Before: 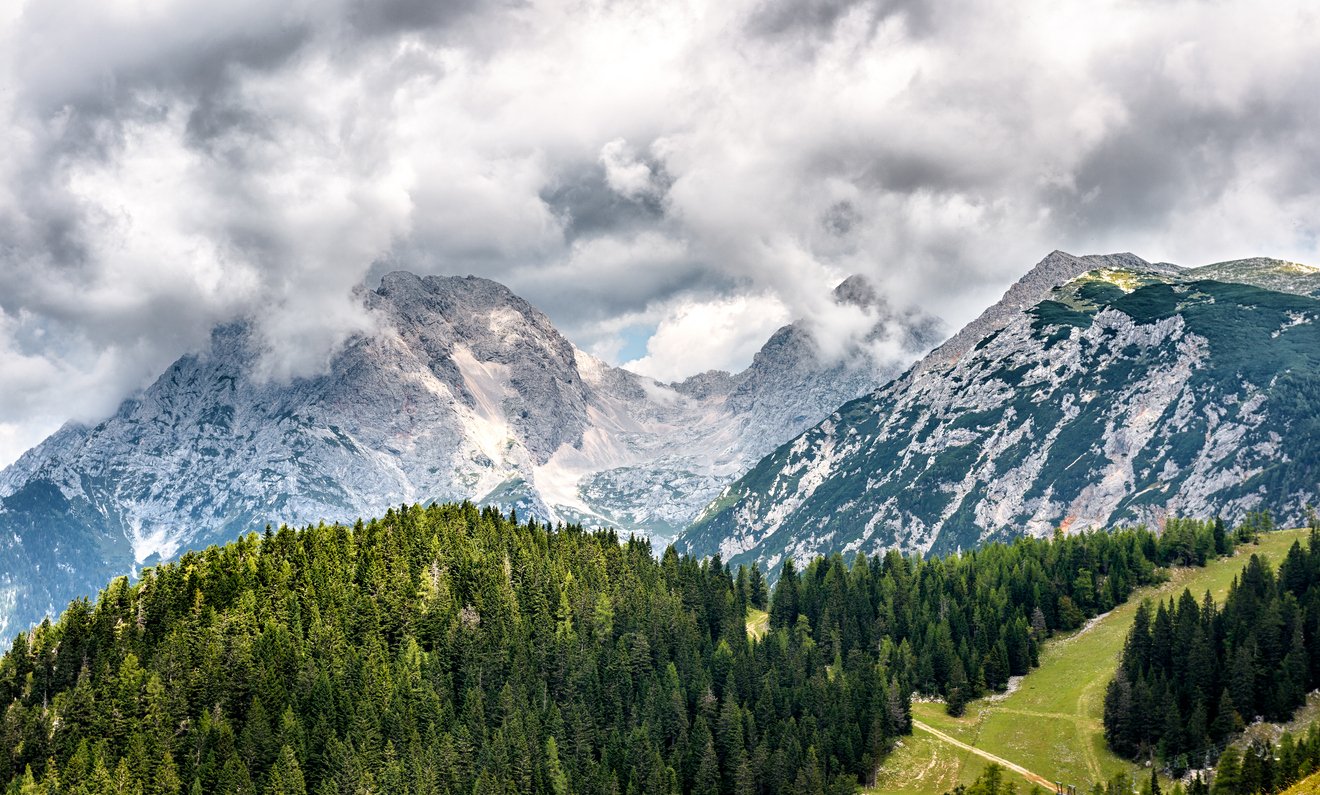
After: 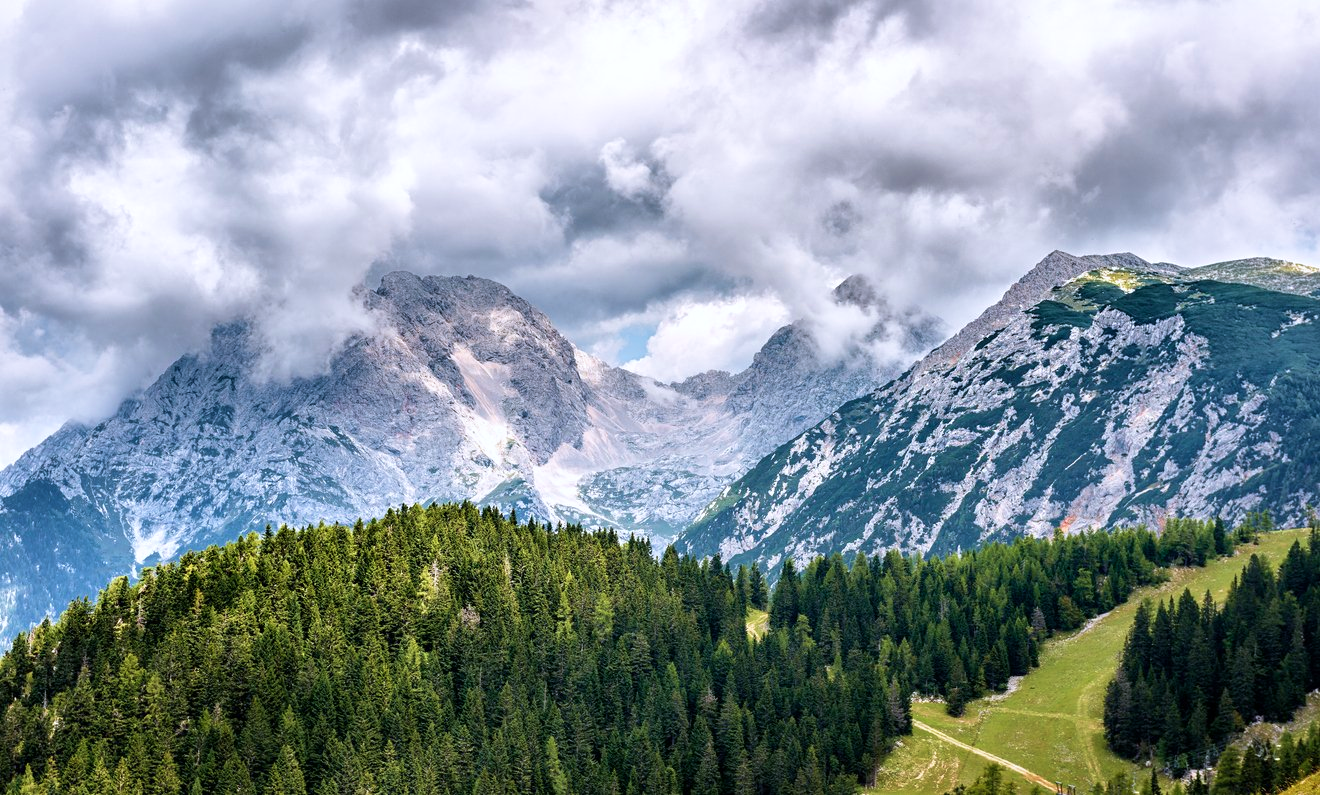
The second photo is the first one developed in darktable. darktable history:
color calibration: illuminant as shot in camera, x 0.358, y 0.373, temperature 4628.91 K
velvia: on, module defaults
